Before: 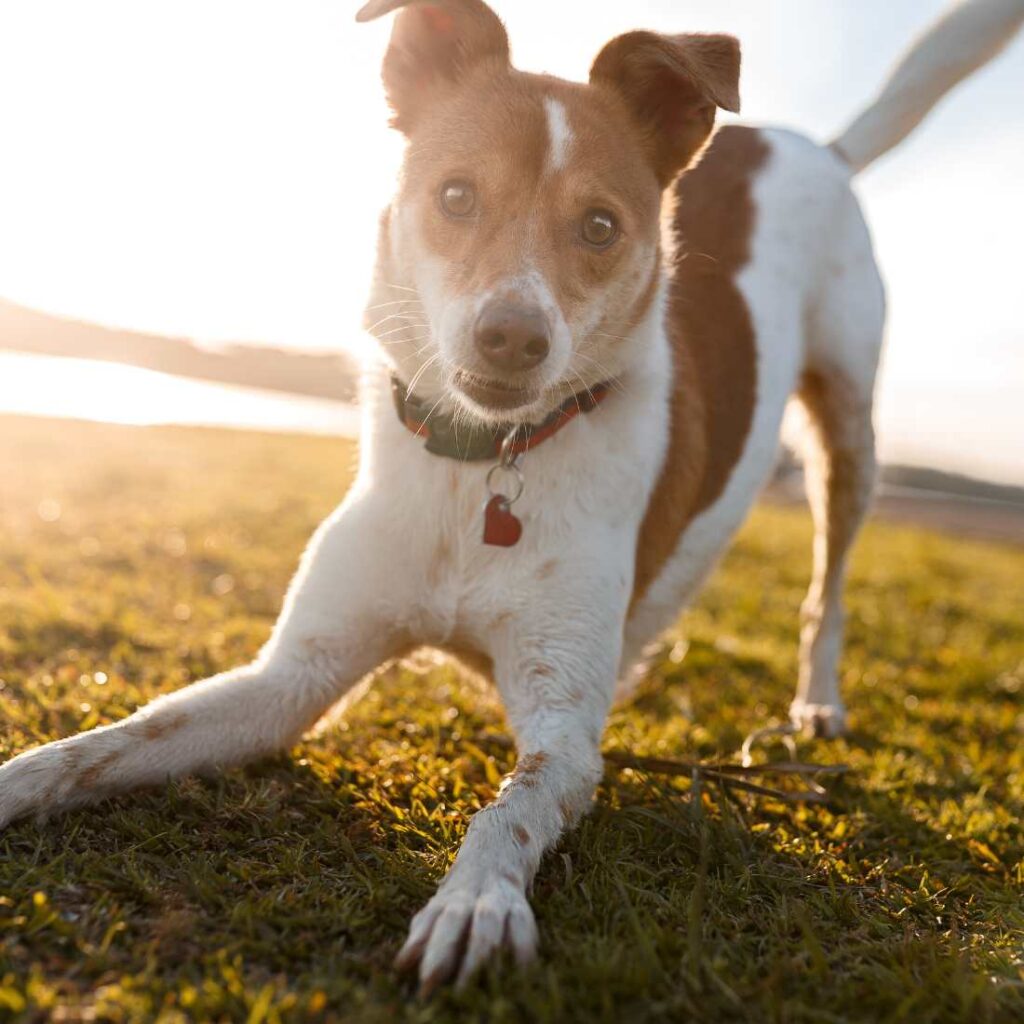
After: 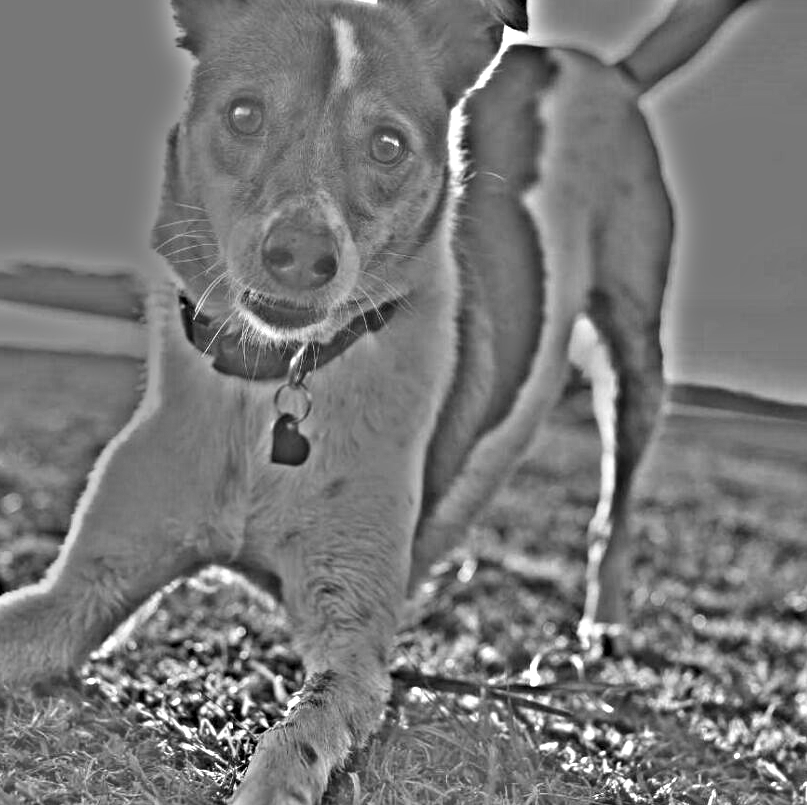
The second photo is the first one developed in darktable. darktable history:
highpass: on, module defaults
color balance rgb: perceptual saturation grading › global saturation 30%, global vibrance 20%
crop and rotate: left 20.74%, top 7.912%, right 0.375%, bottom 13.378%
